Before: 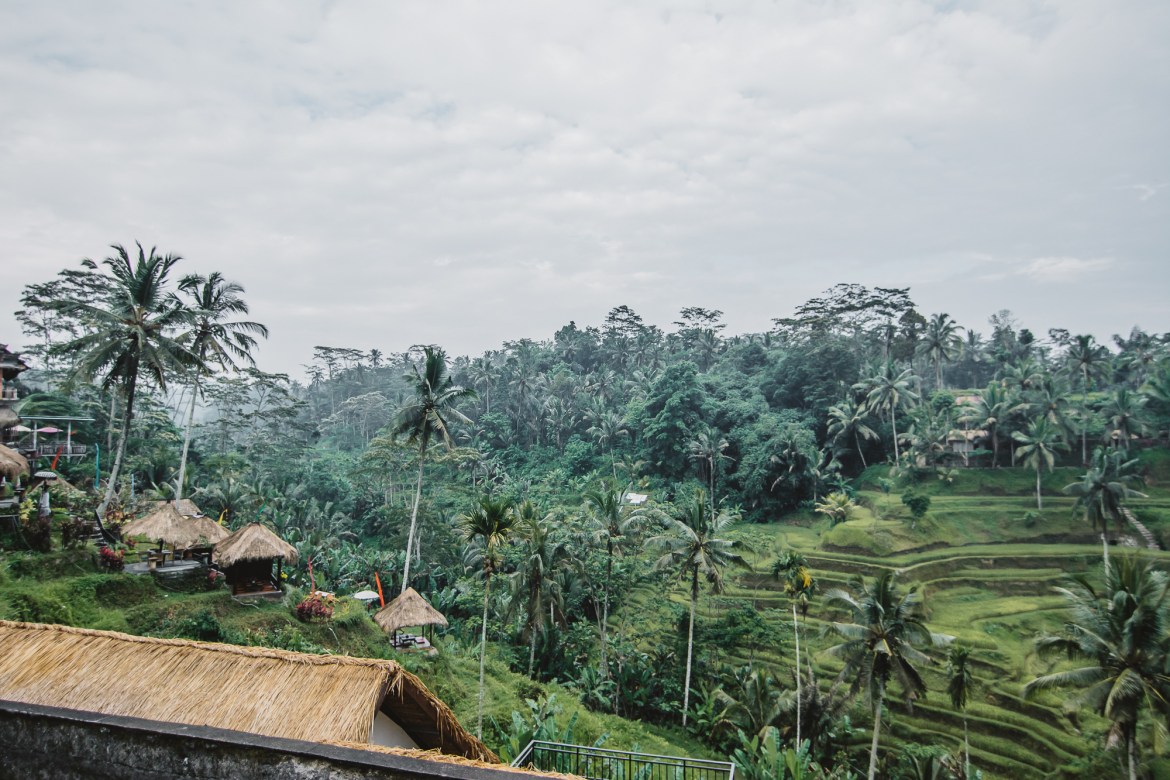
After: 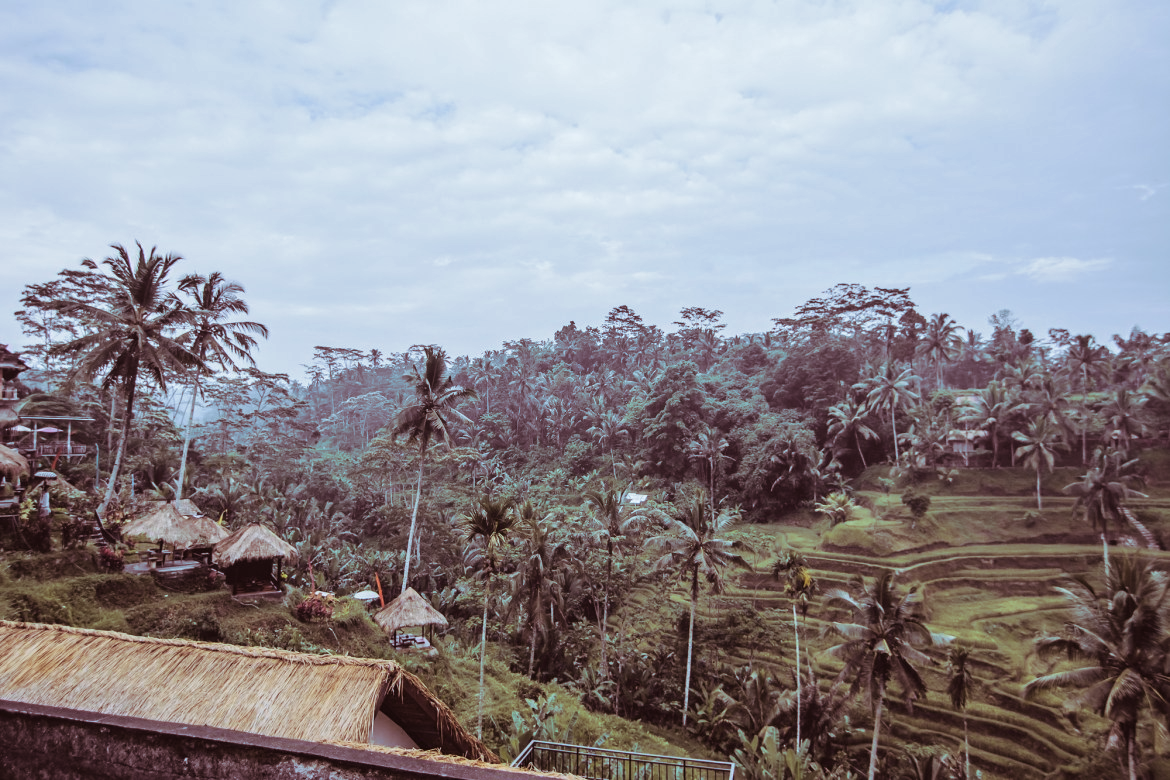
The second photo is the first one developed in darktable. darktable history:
white balance: red 0.931, blue 1.11
split-toning: on, module defaults
